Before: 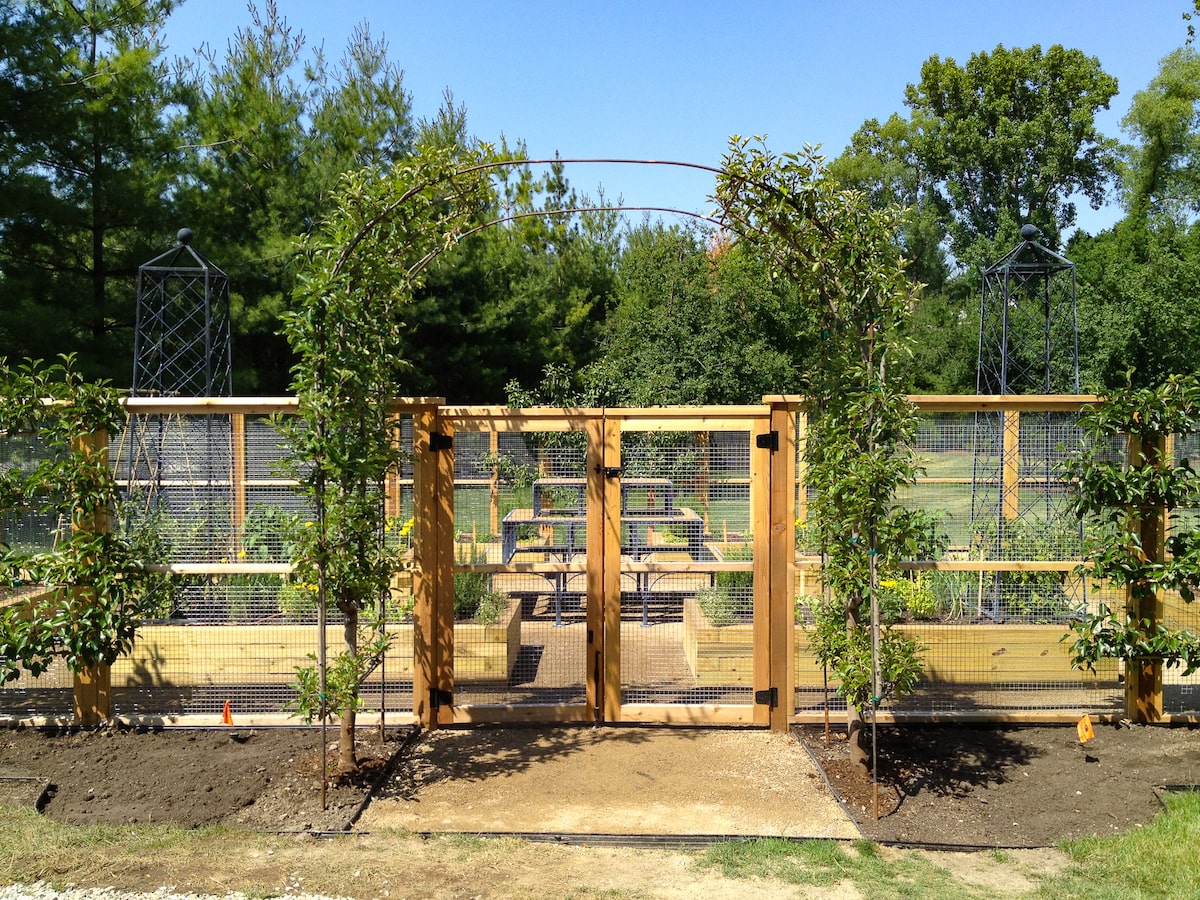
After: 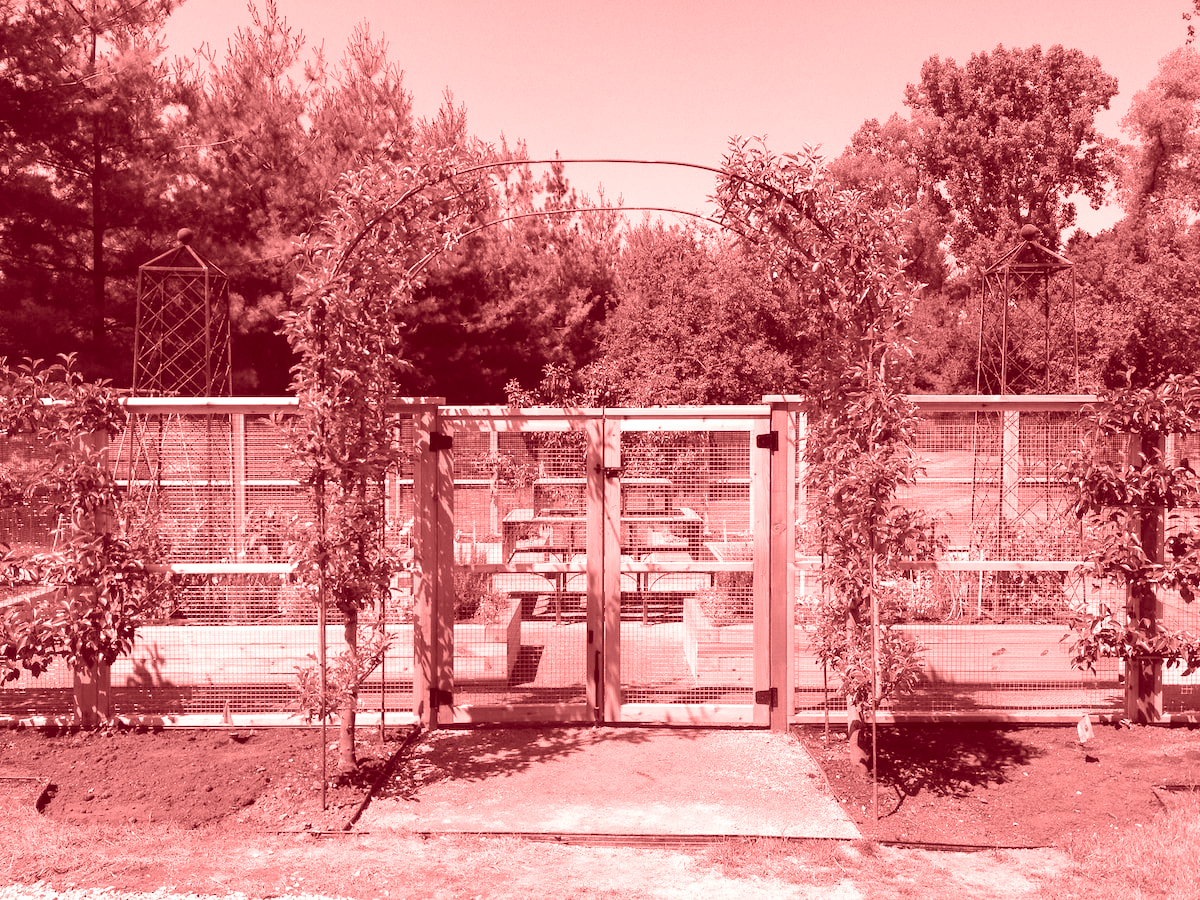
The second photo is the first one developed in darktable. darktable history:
colorize: saturation 60%, source mix 100%
velvia: on, module defaults
